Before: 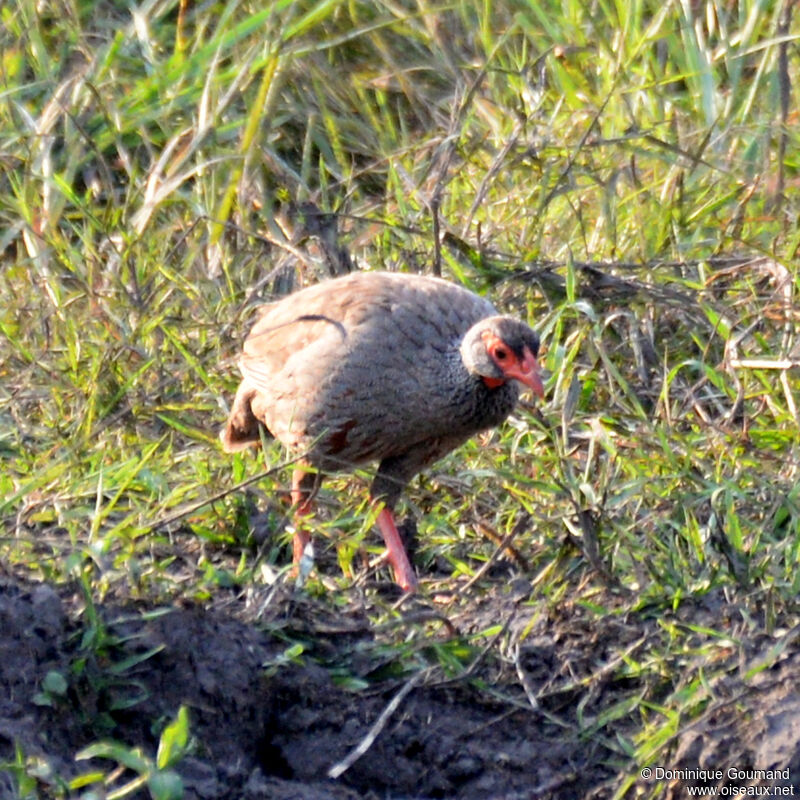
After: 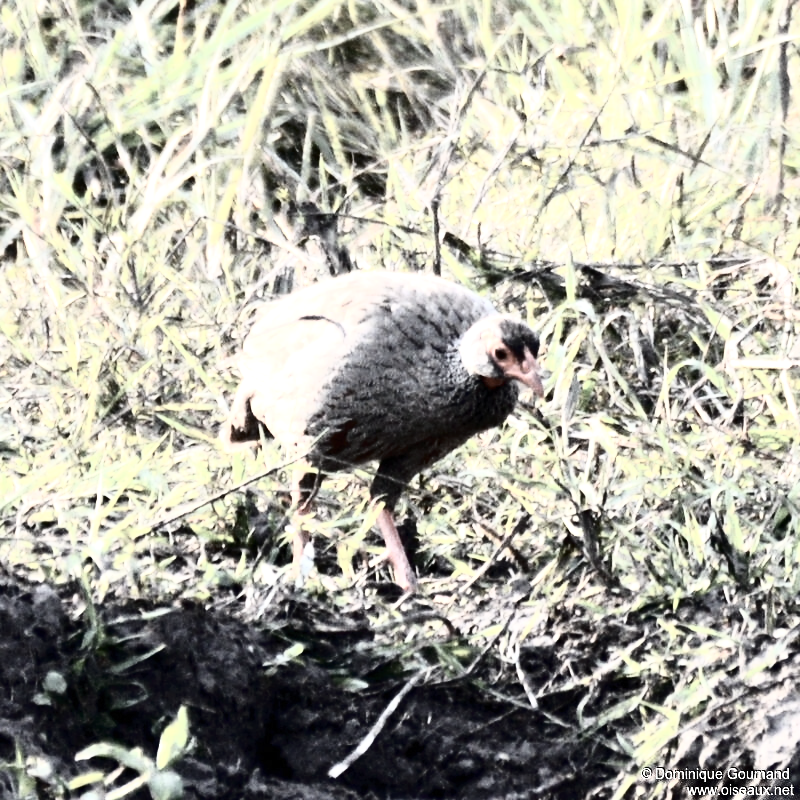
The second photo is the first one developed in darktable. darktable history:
tone curve: curves: ch0 [(0, 0) (0.003, 0.003) (0.011, 0.006) (0.025, 0.012) (0.044, 0.02) (0.069, 0.023) (0.1, 0.029) (0.136, 0.037) (0.177, 0.058) (0.224, 0.084) (0.277, 0.137) (0.335, 0.209) (0.399, 0.336) (0.468, 0.478) (0.543, 0.63) (0.623, 0.789) (0.709, 0.903) (0.801, 0.967) (0.898, 0.987) (1, 1)], color space Lab, independent channels, preserve colors none
color zones: curves: ch1 [(0, 0.153) (0.143, 0.15) (0.286, 0.151) (0.429, 0.152) (0.571, 0.152) (0.714, 0.151) (0.857, 0.151) (1, 0.153)]
exposure: exposure 0.602 EV, compensate exposure bias true, compensate highlight preservation false
